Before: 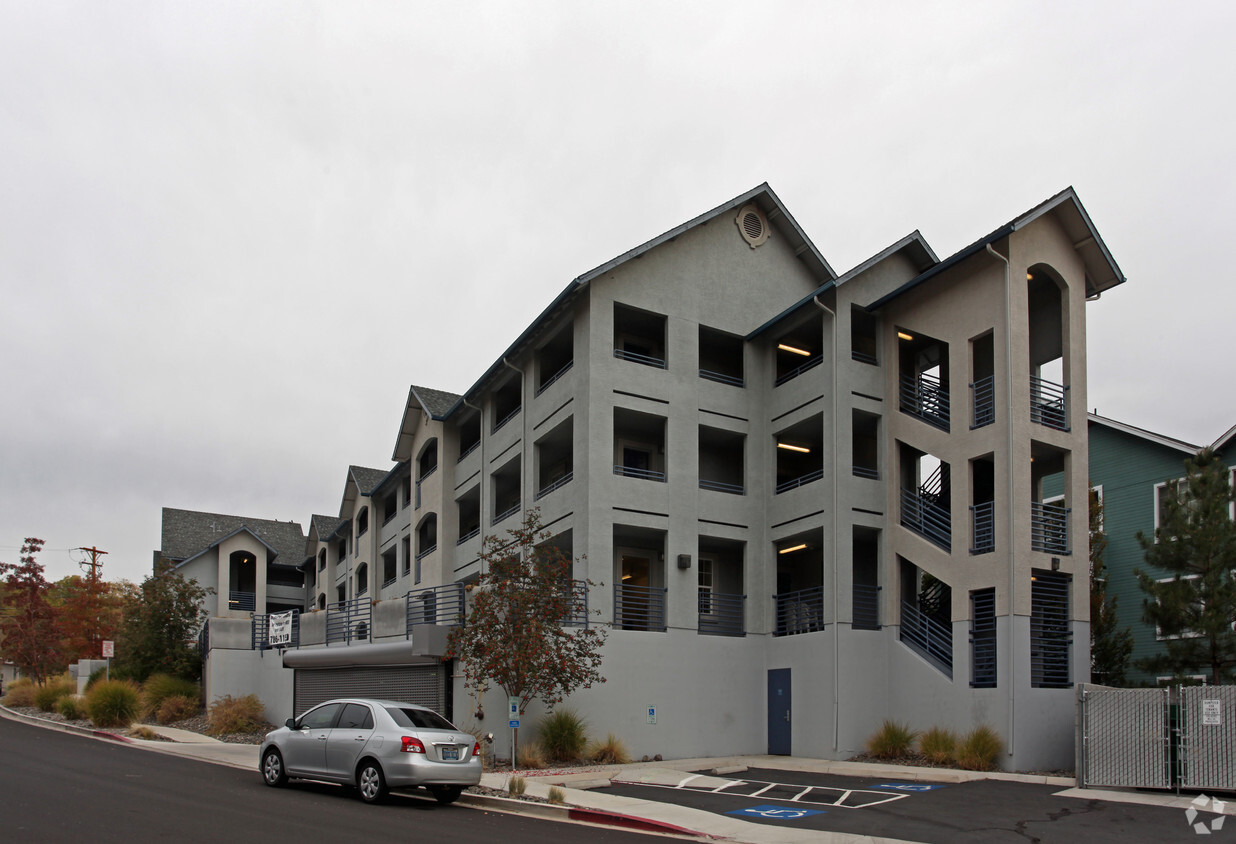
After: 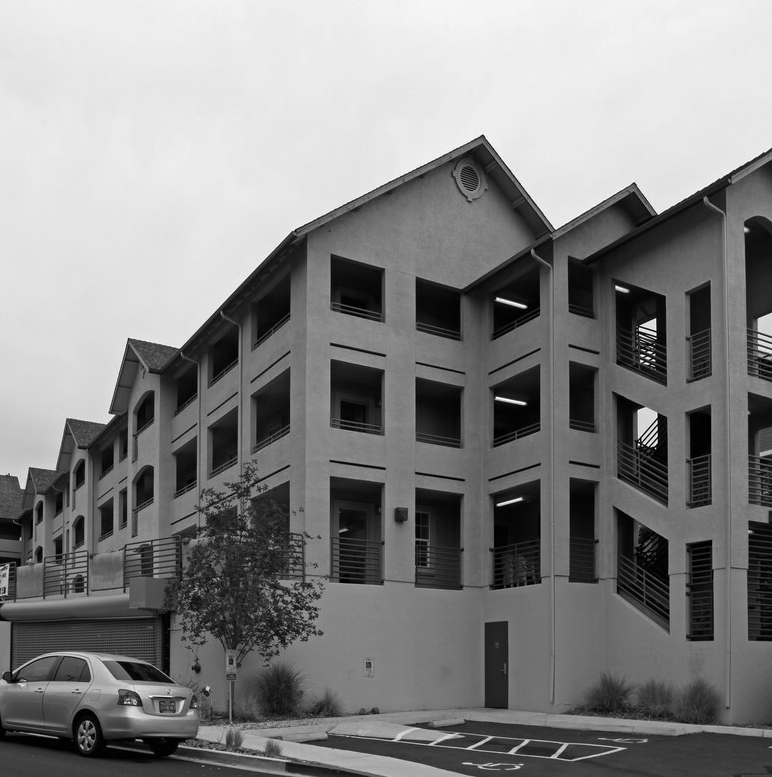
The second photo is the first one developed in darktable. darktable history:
crop and rotate: left 22.939%, top 5.626%, right 14.555%, bottom 2.303%
color zones: curves: ch0 [(0.002, 0.593) (0.143, 0.417) (0.285, 0.541) (0.455, 0.289) (0.608, 0.327) (0.727, 0.283) (0.869, 0.571) (1, 0.603)]; ch1 [(0, 0) (0.143, 0) (0.286, 0) (0.429, 0) (0.571, 0) (0.714, 0) (0.857, 0)]
